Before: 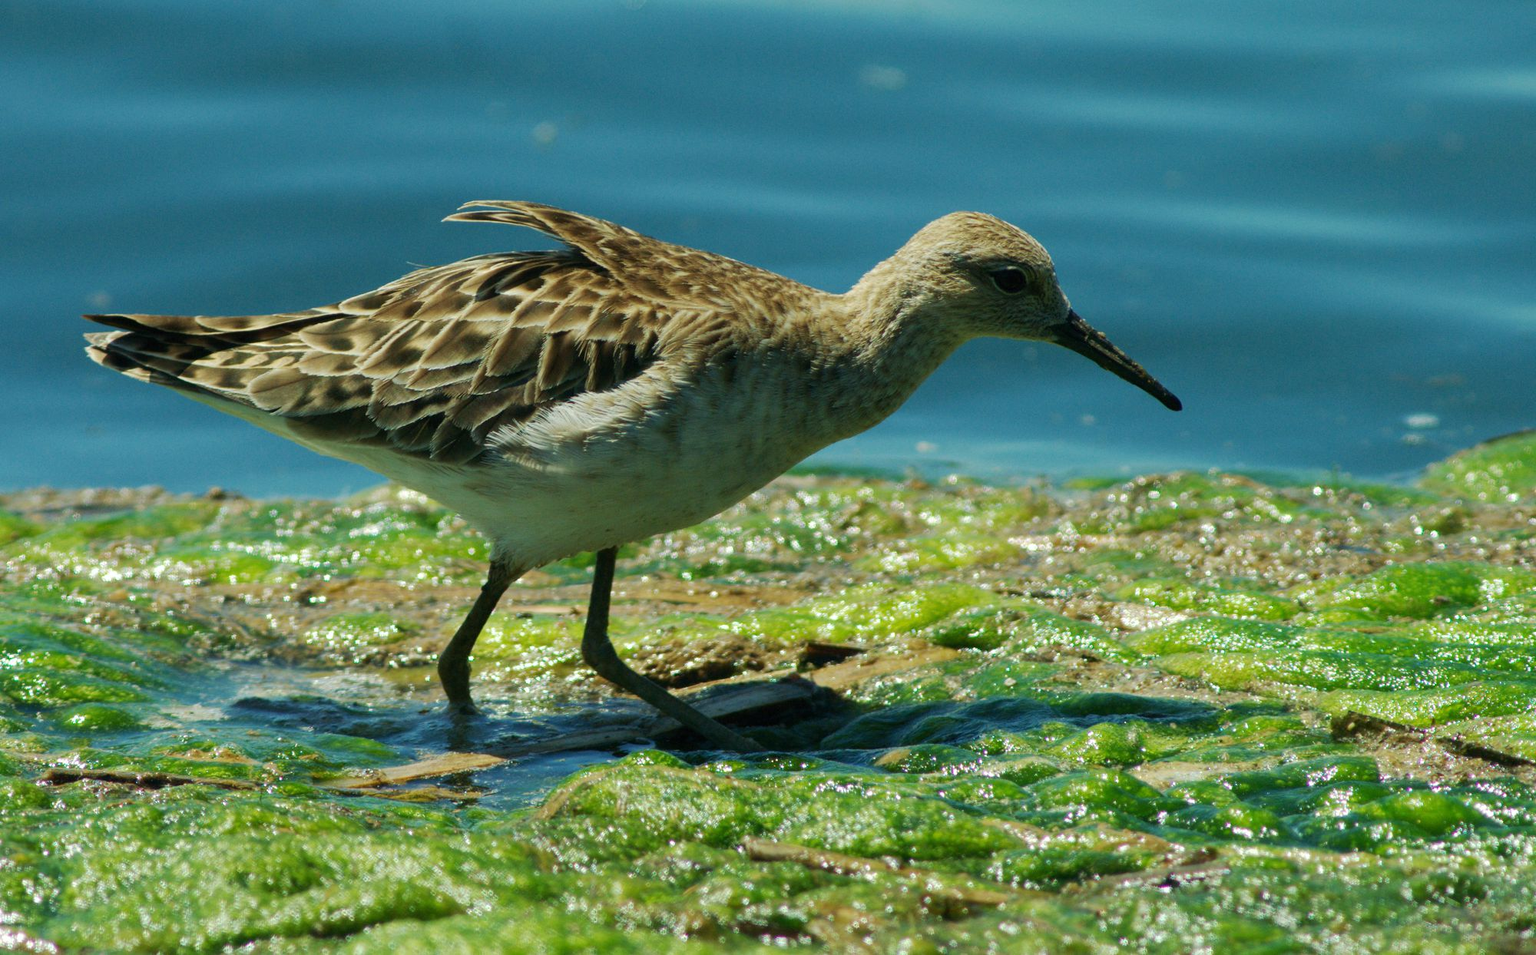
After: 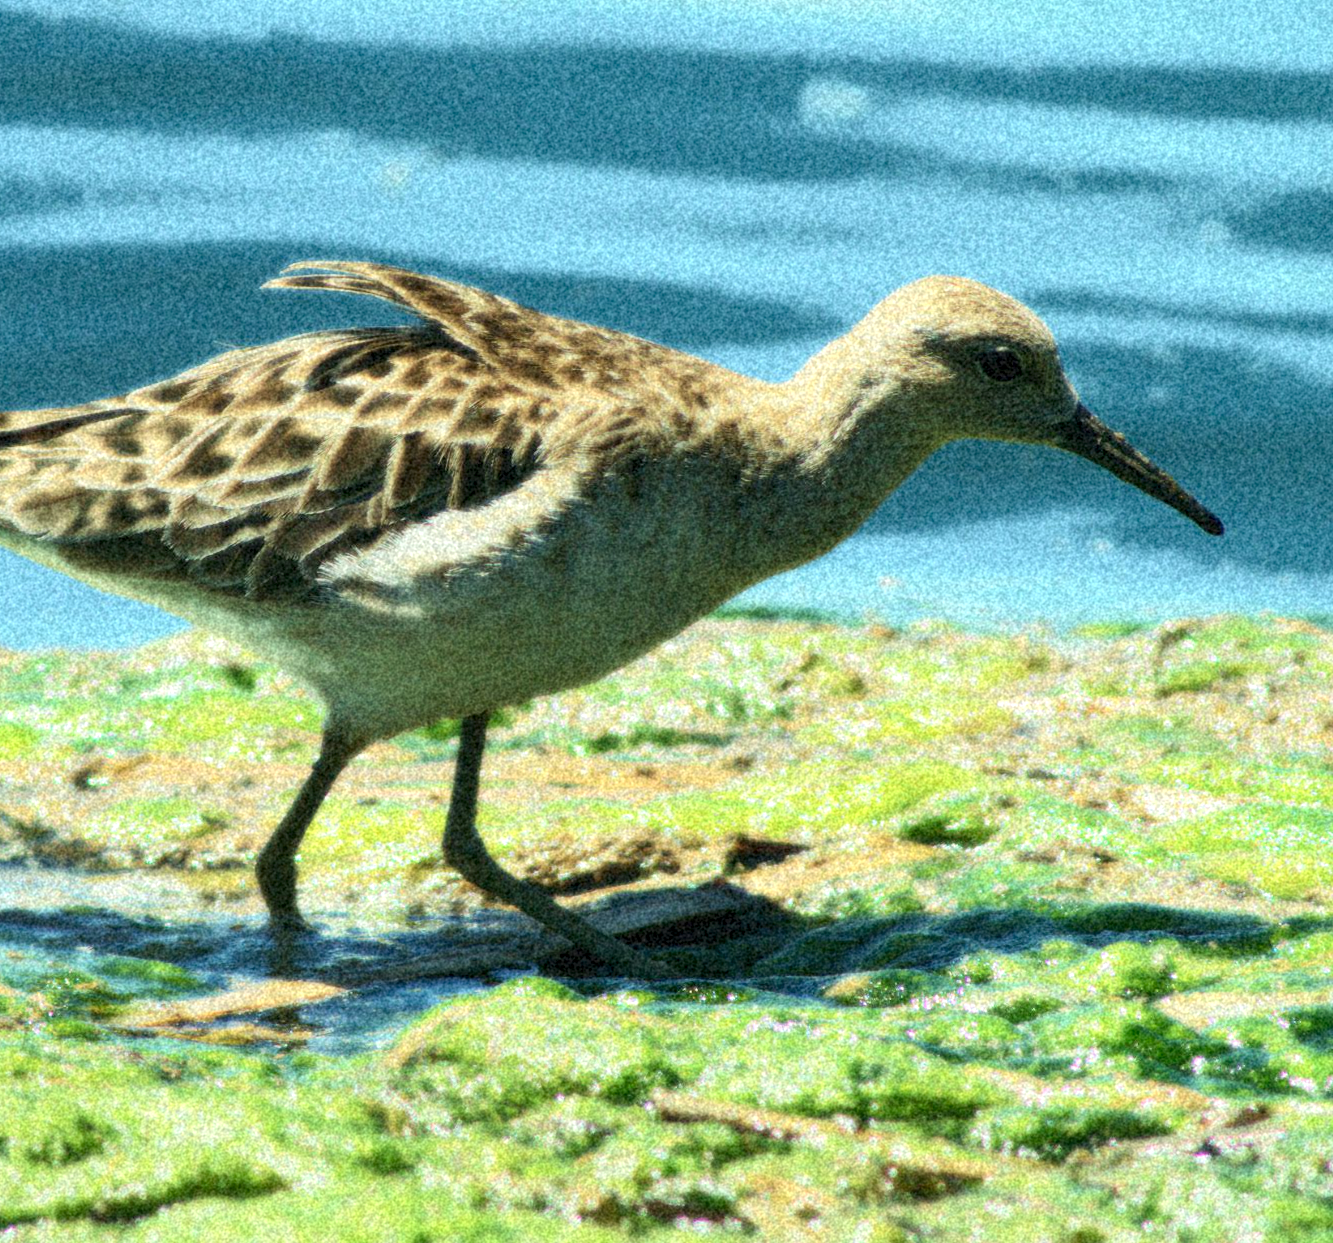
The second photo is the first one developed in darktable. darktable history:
crop and rotate: left 15.754%, right 17.579%
base curve: curves: ch0 [(0, 0) (0.262, 0.32) (0.722, 0.705) (1, 1)]
grain: coarseness 46.9 ISO, strength 50.21%, mid-tones bias 0%
bloom: size 0%, threshold 54.82%, strength 8.31%
shadows and highlights: on, module defaults
